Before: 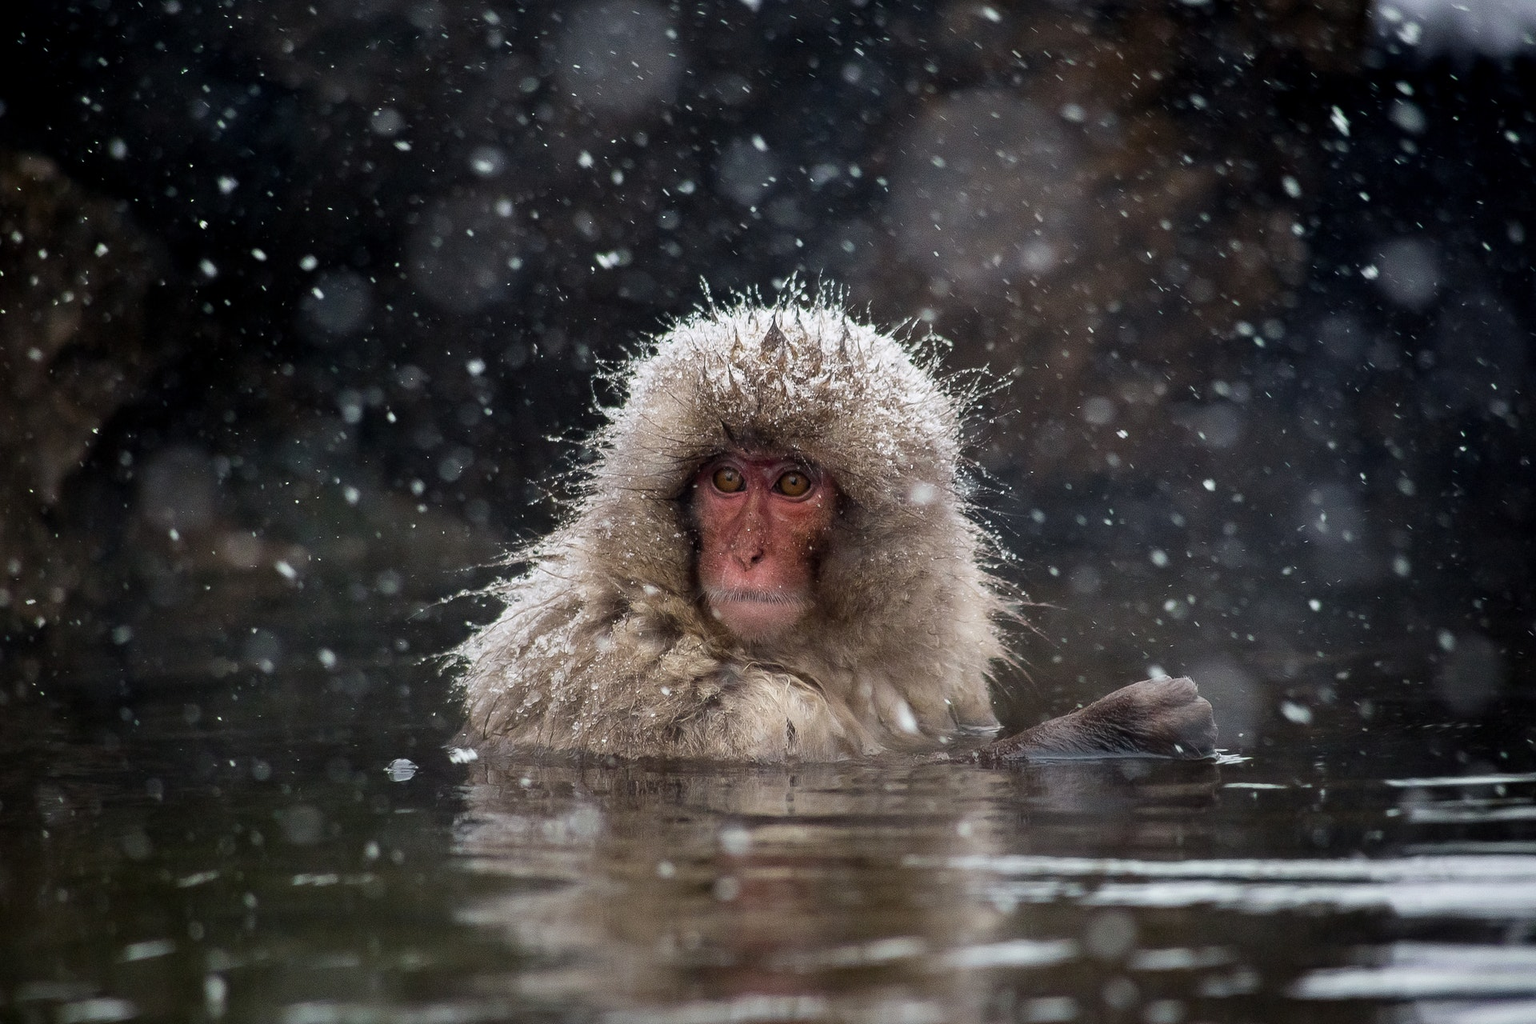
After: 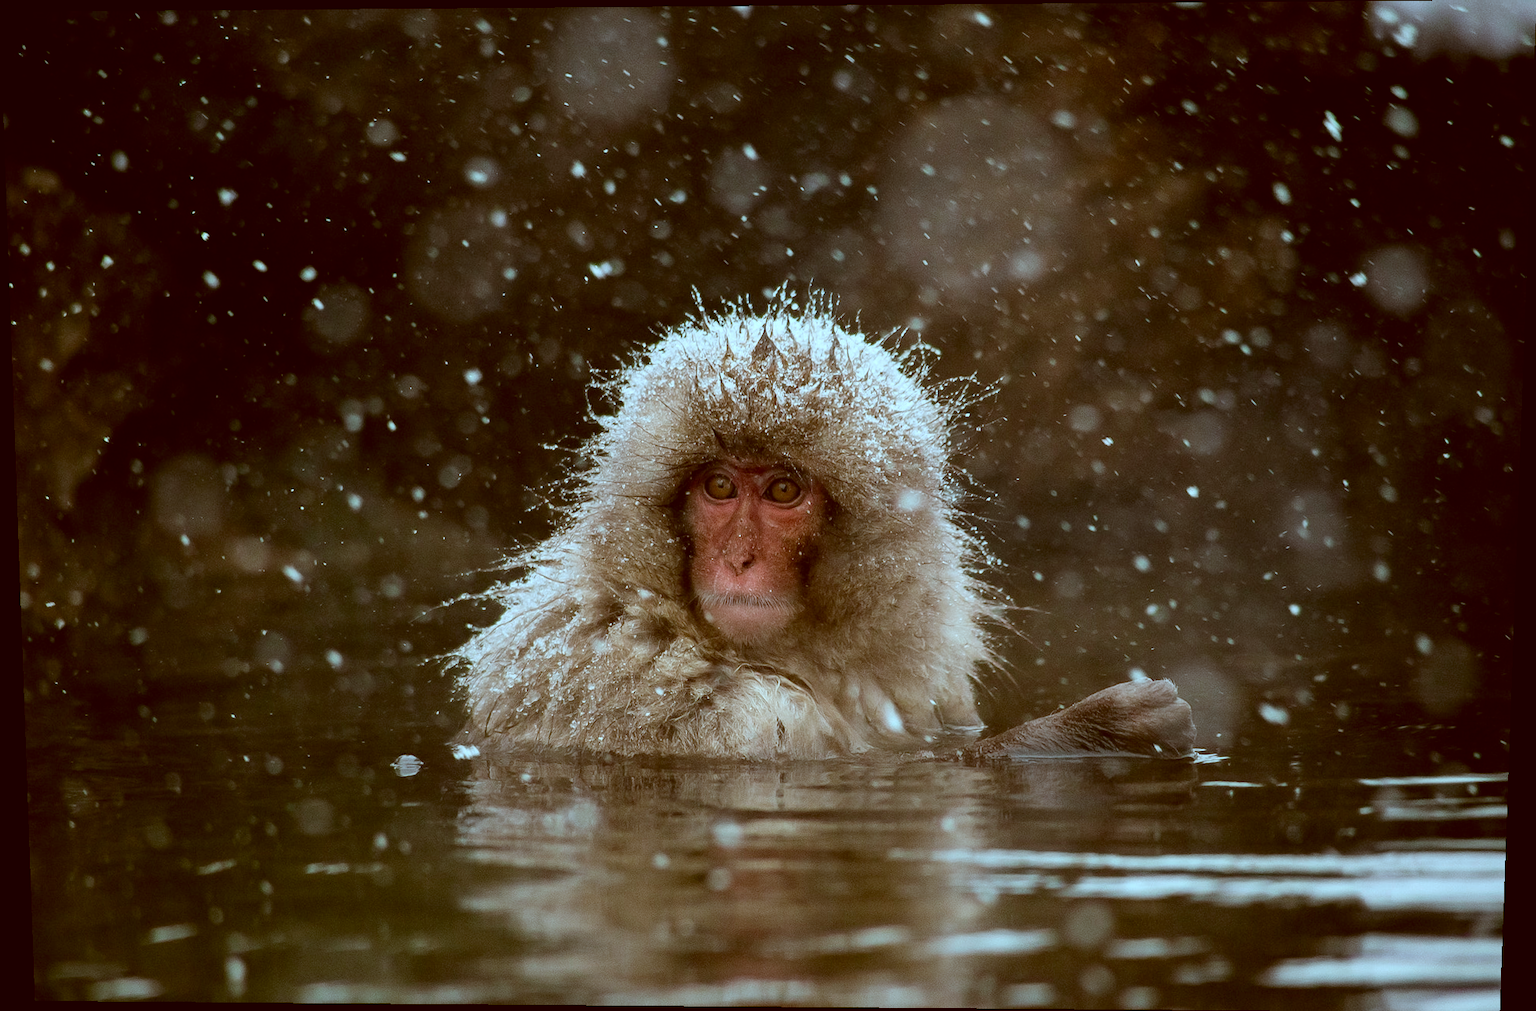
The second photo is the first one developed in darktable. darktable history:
rotate and perspective: lens shift (vertical) 0.048, lens shift (horizontal) -0.024, automatic cropping off
white balance: red 1.004, blue 1.024
color correction: highlights a* -14.62, highlights b* -16.22, shadows a* 10.12, shadows b* 29.4
